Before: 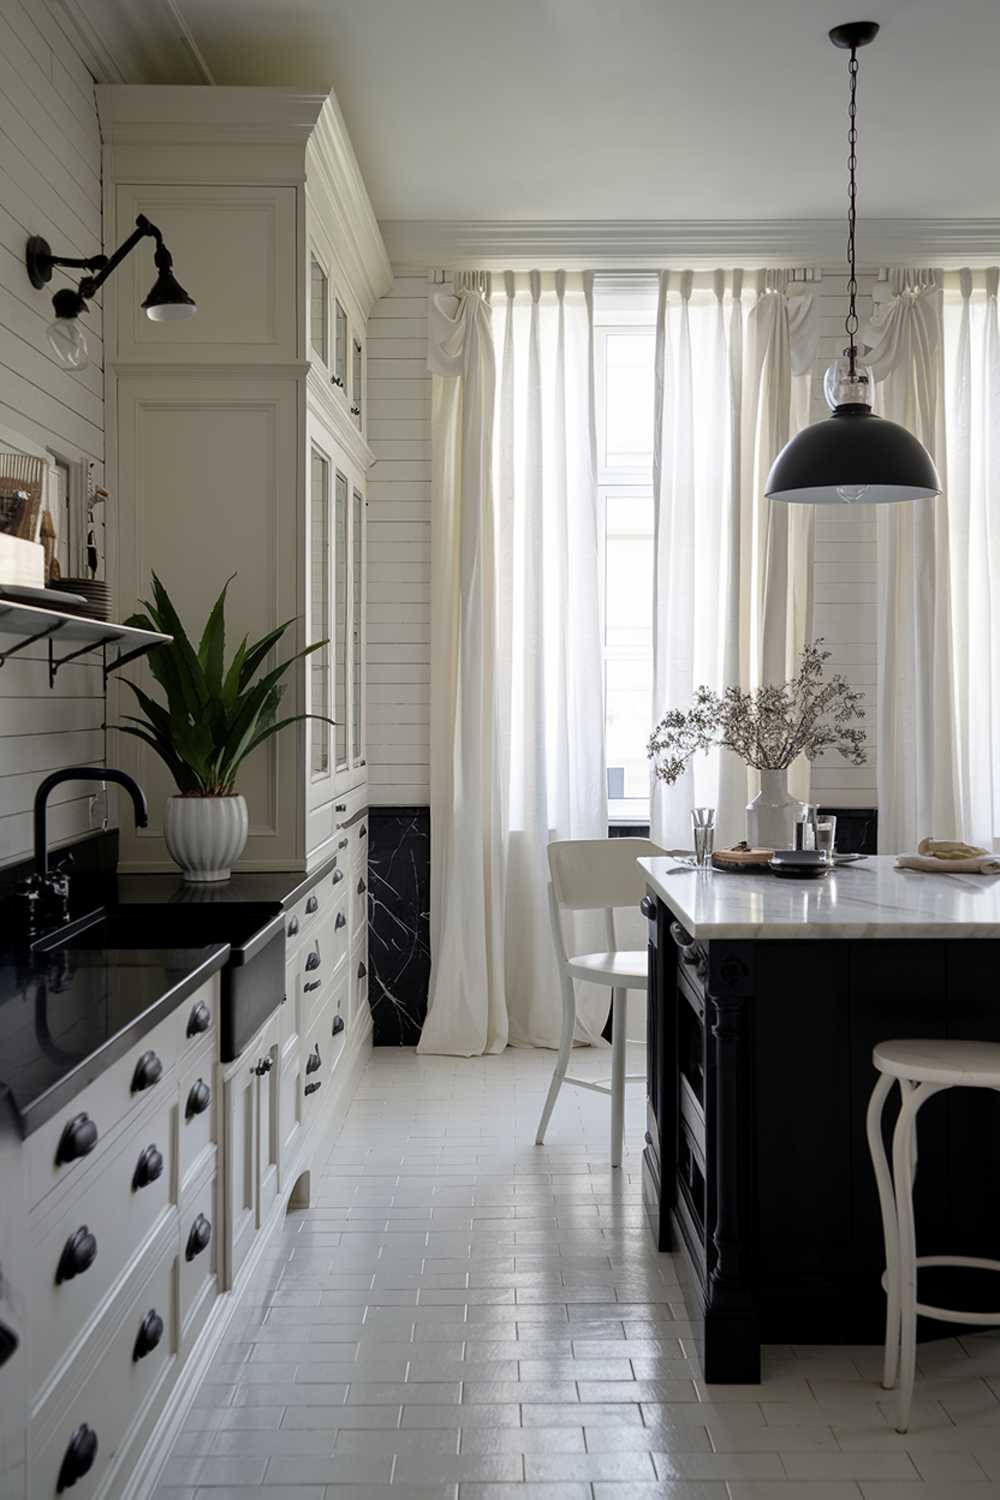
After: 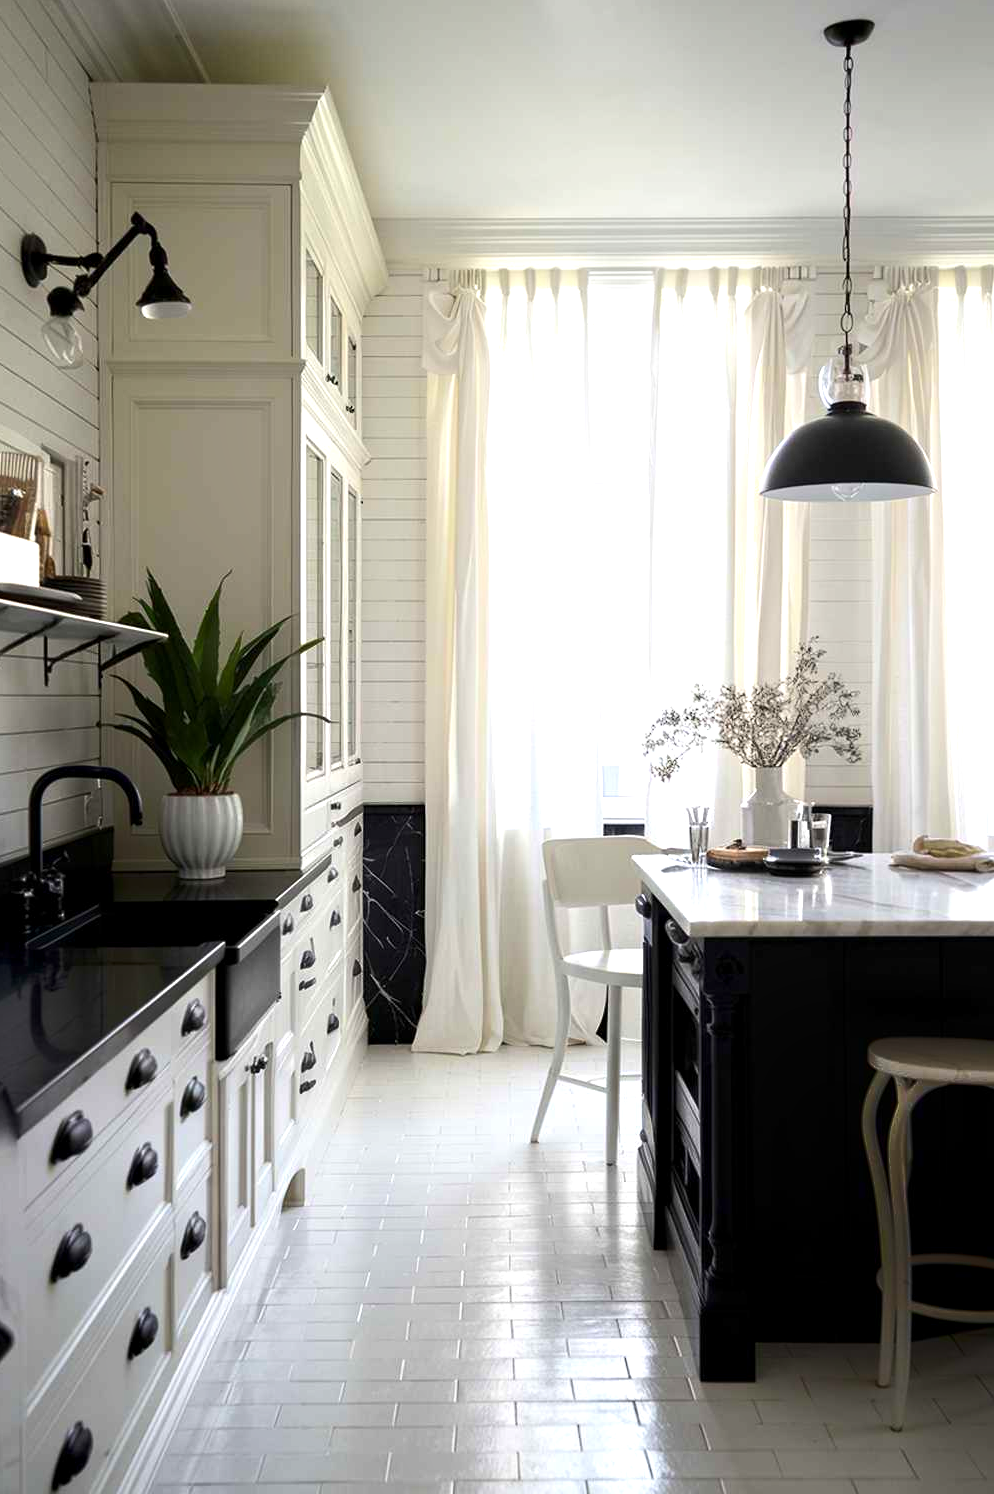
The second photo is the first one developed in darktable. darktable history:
shadows and highlights: shadows -71.5, highlights 35.41, soften with gaussian
crop and rotate: left 0.509%, top 0.146%, bottom 0.252%
exposure: black level correction 0.001, exposure 0.5 EV, compensate highlight preservation false
color balance rgb: linear chroma grading › global chroma 14.922%, perceptual saturation grading › global saturation -0.288%, perceptual brilliance grading › global brilliance 15.797%, perceptual brilliance grading › shadows -35.246%, contrast -9.399%
